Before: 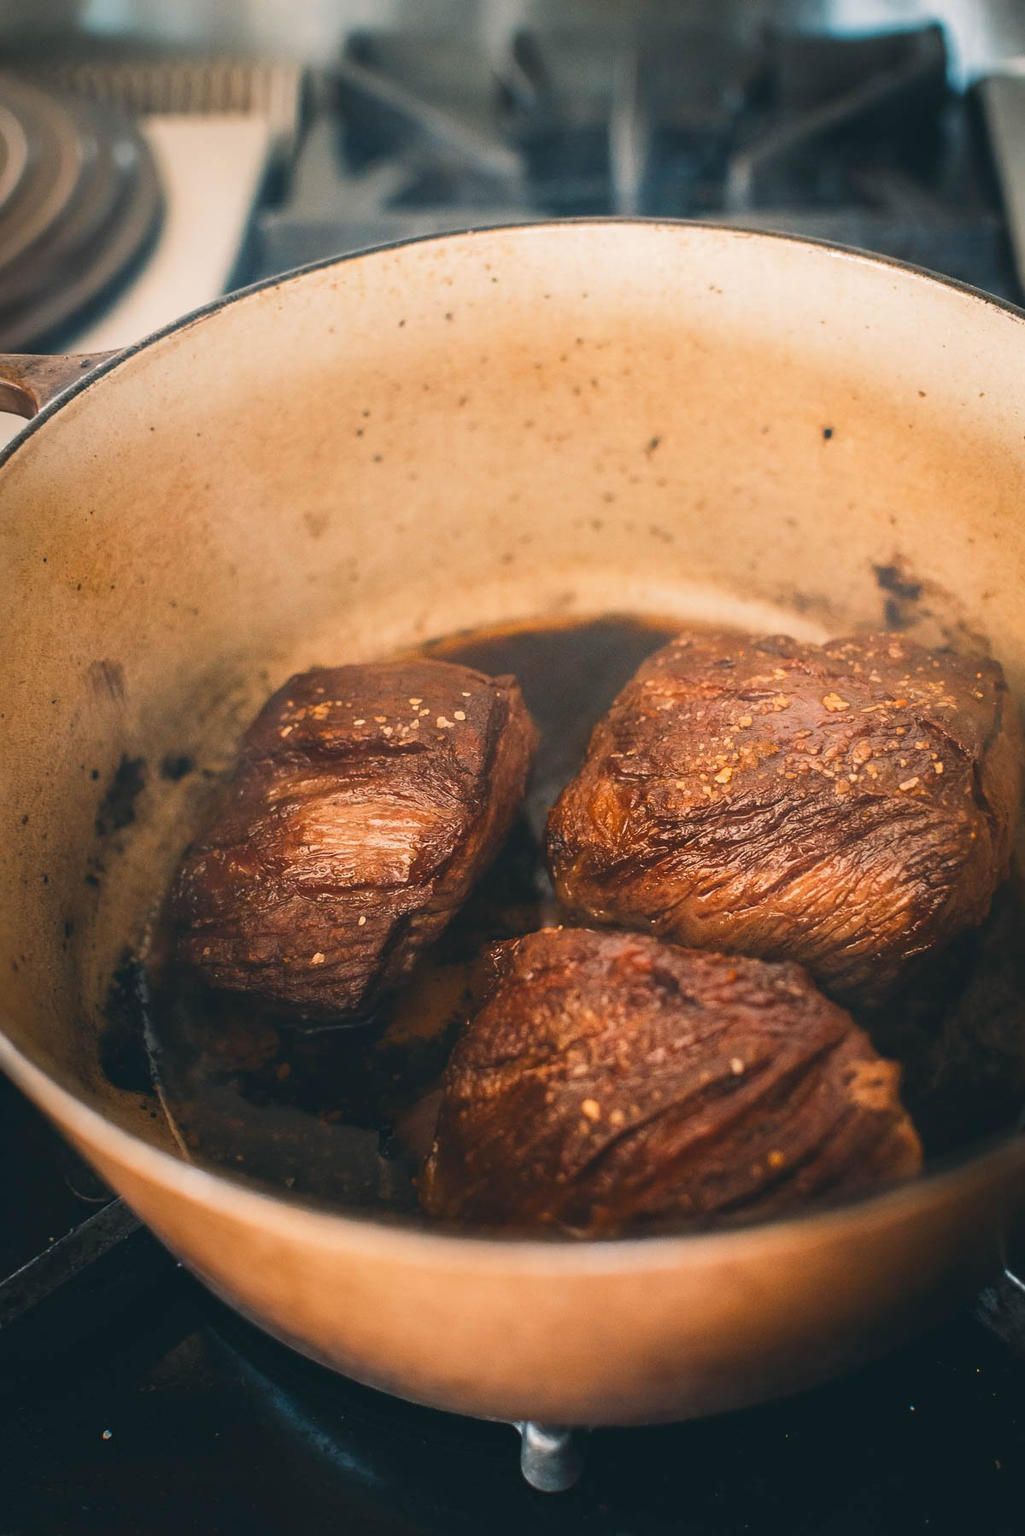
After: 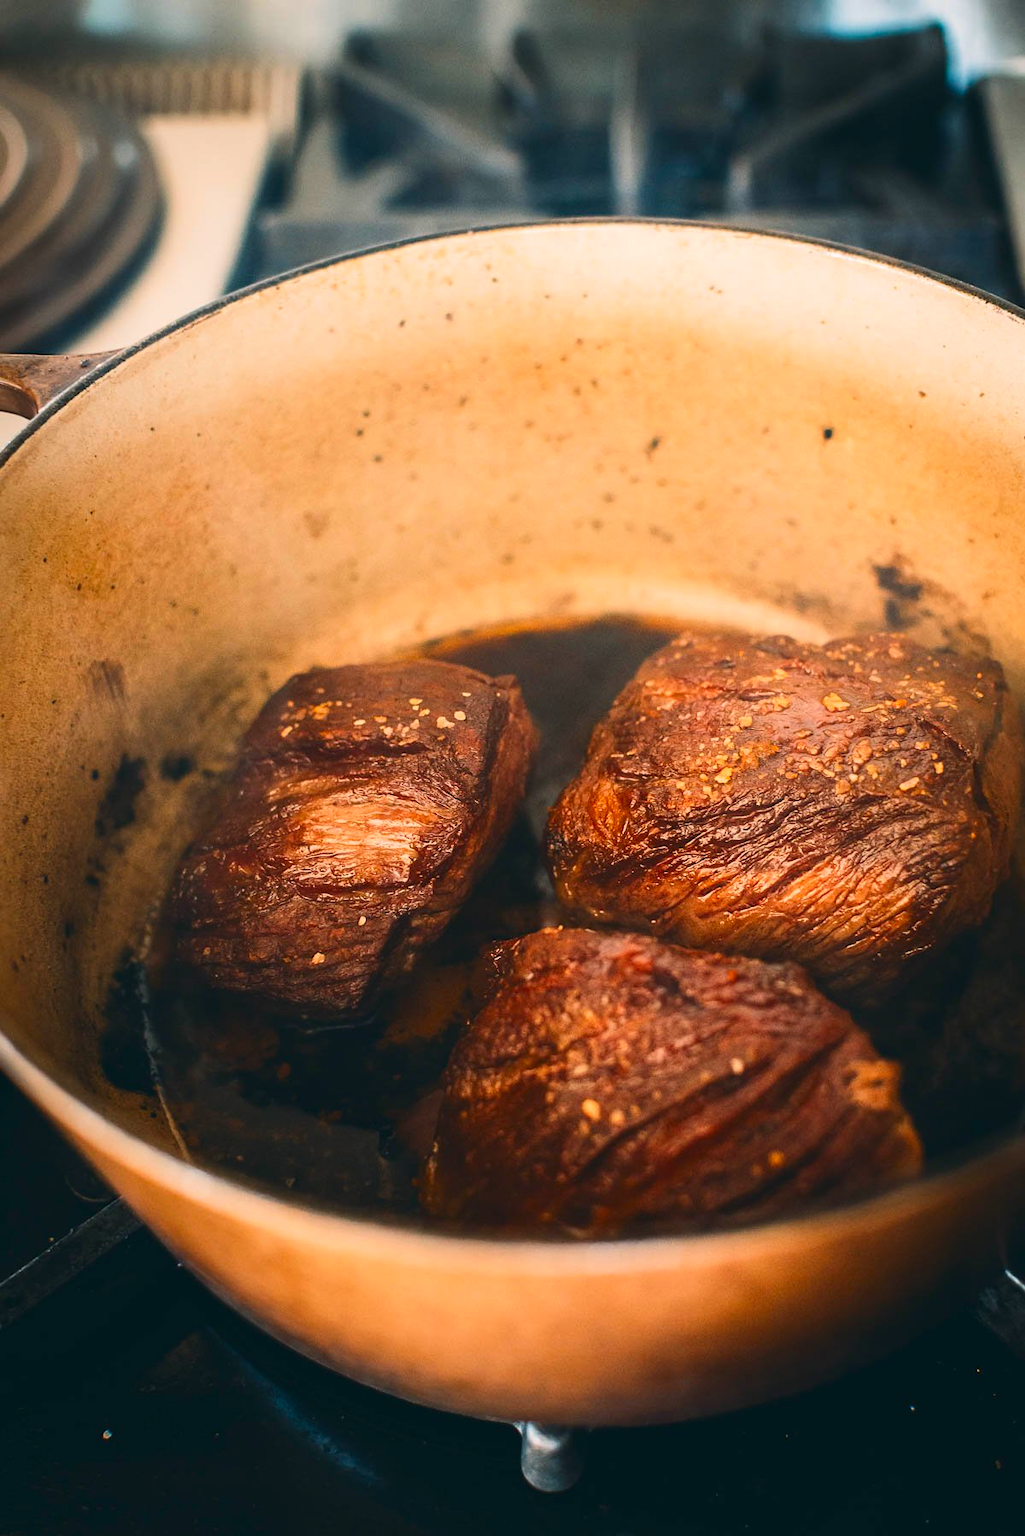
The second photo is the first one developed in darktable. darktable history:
contrast brightness saturation: contrast 0.173, saturation 0.31
